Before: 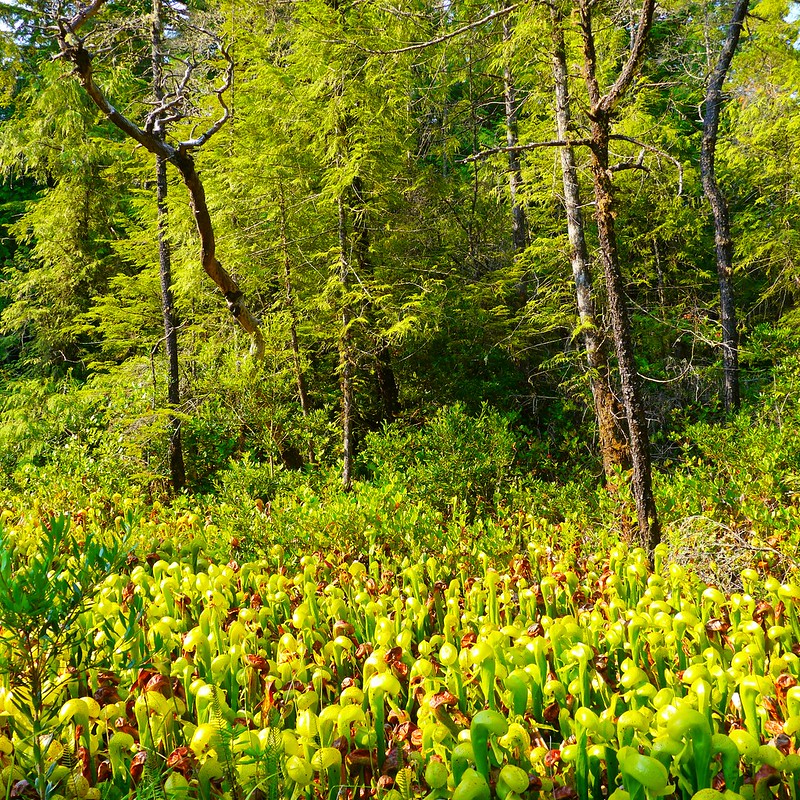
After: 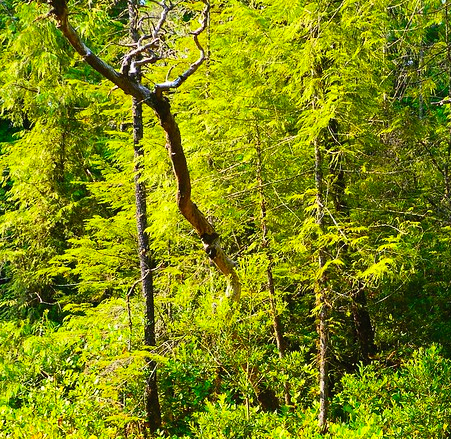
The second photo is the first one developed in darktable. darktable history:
crop and rotate: left 3.067%, top 7.393%, right 40.449%, bottom 37.633%
contrast brightness saturation: contrast 0.199, brightness 0.163, saturation 0.222
